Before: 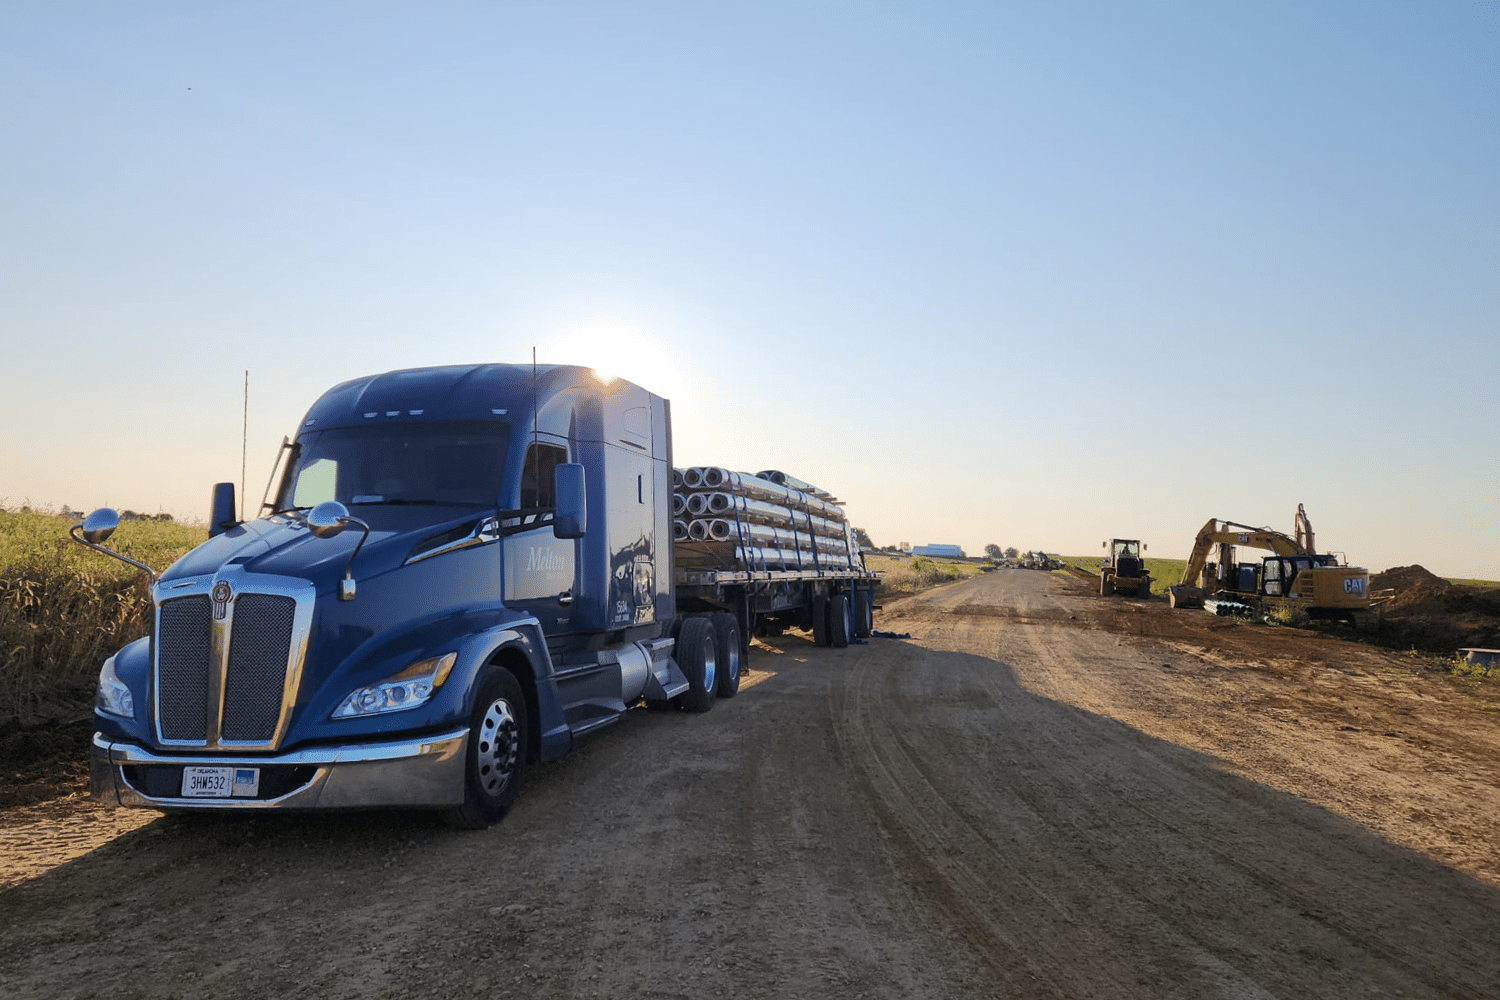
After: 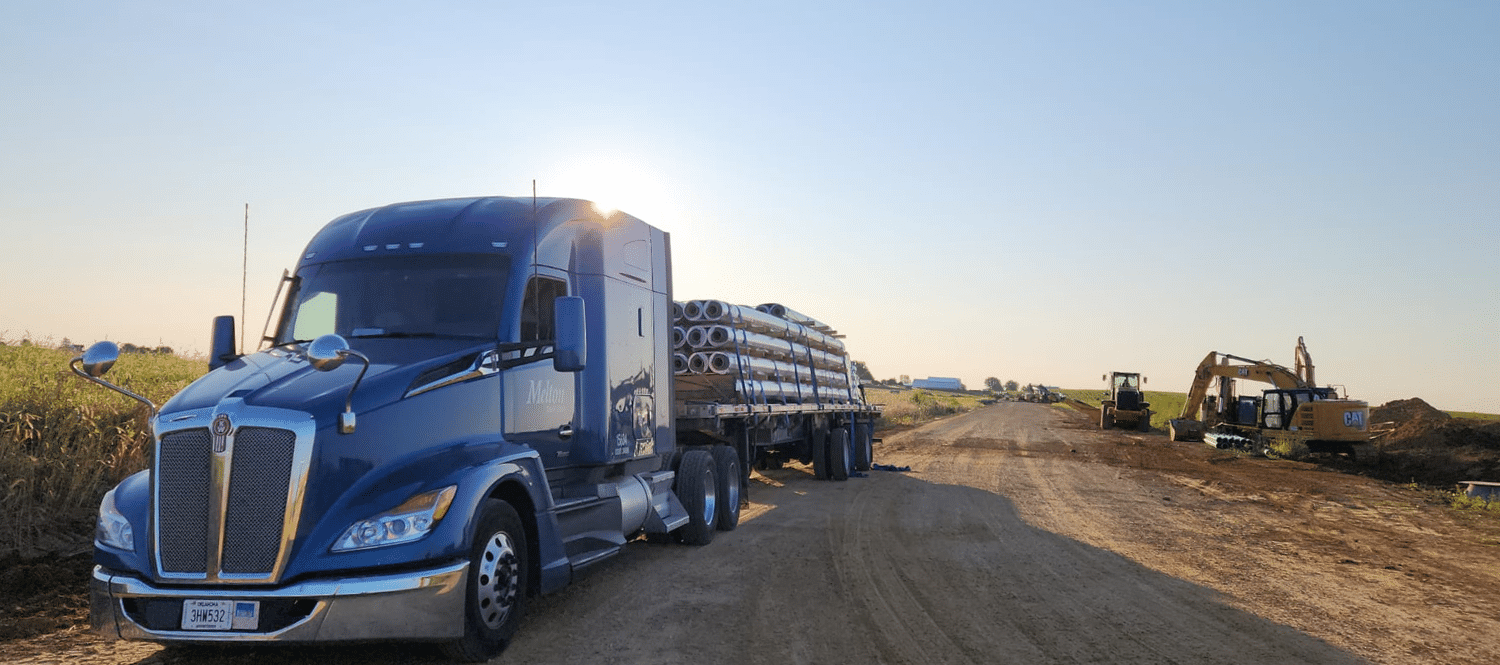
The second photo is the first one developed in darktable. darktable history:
crop: top 16.727%, bottom 16.727%
rgb curve: curves: ch0 [(0, 0) (0.053, 0.068) (0.122, 0.128) (1, 1)]
